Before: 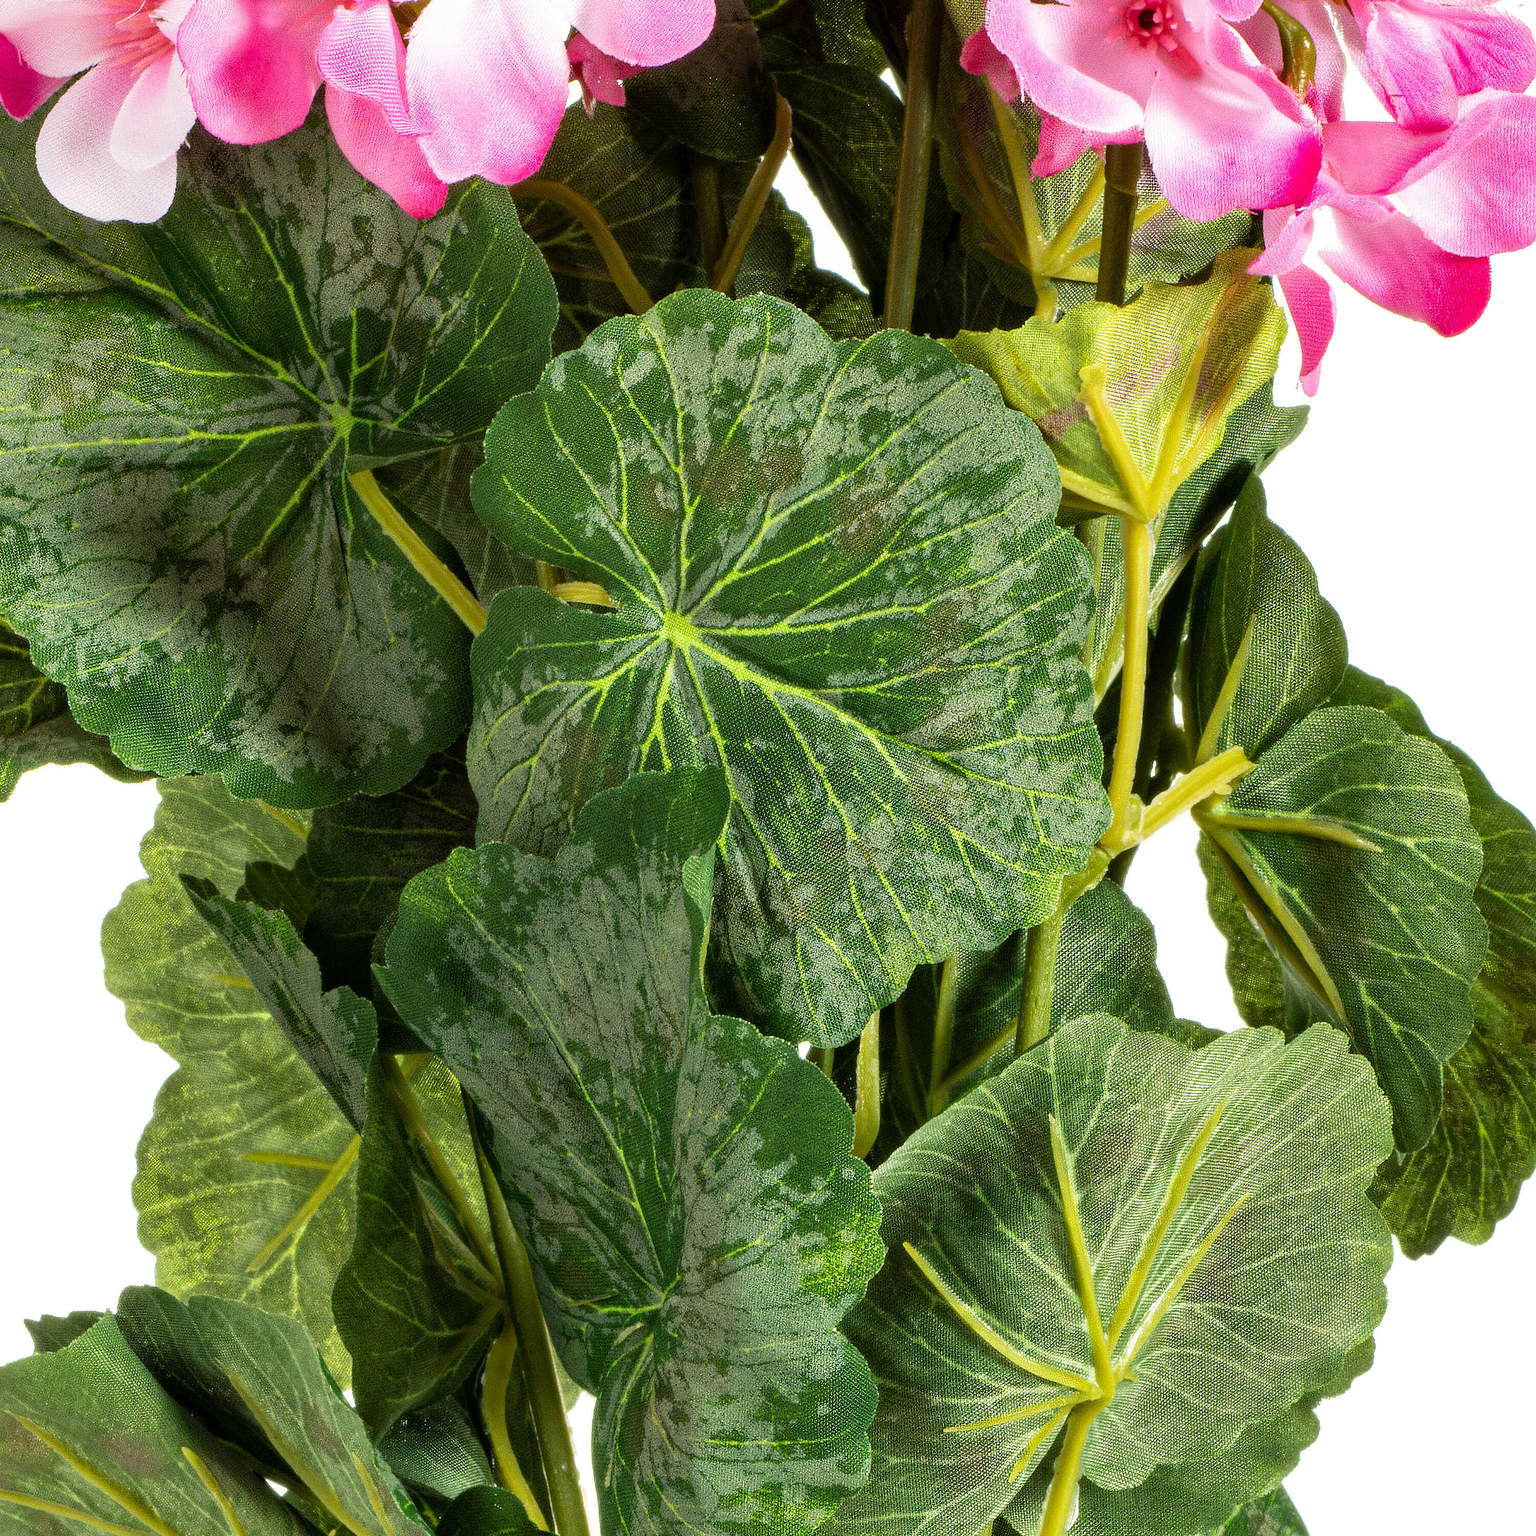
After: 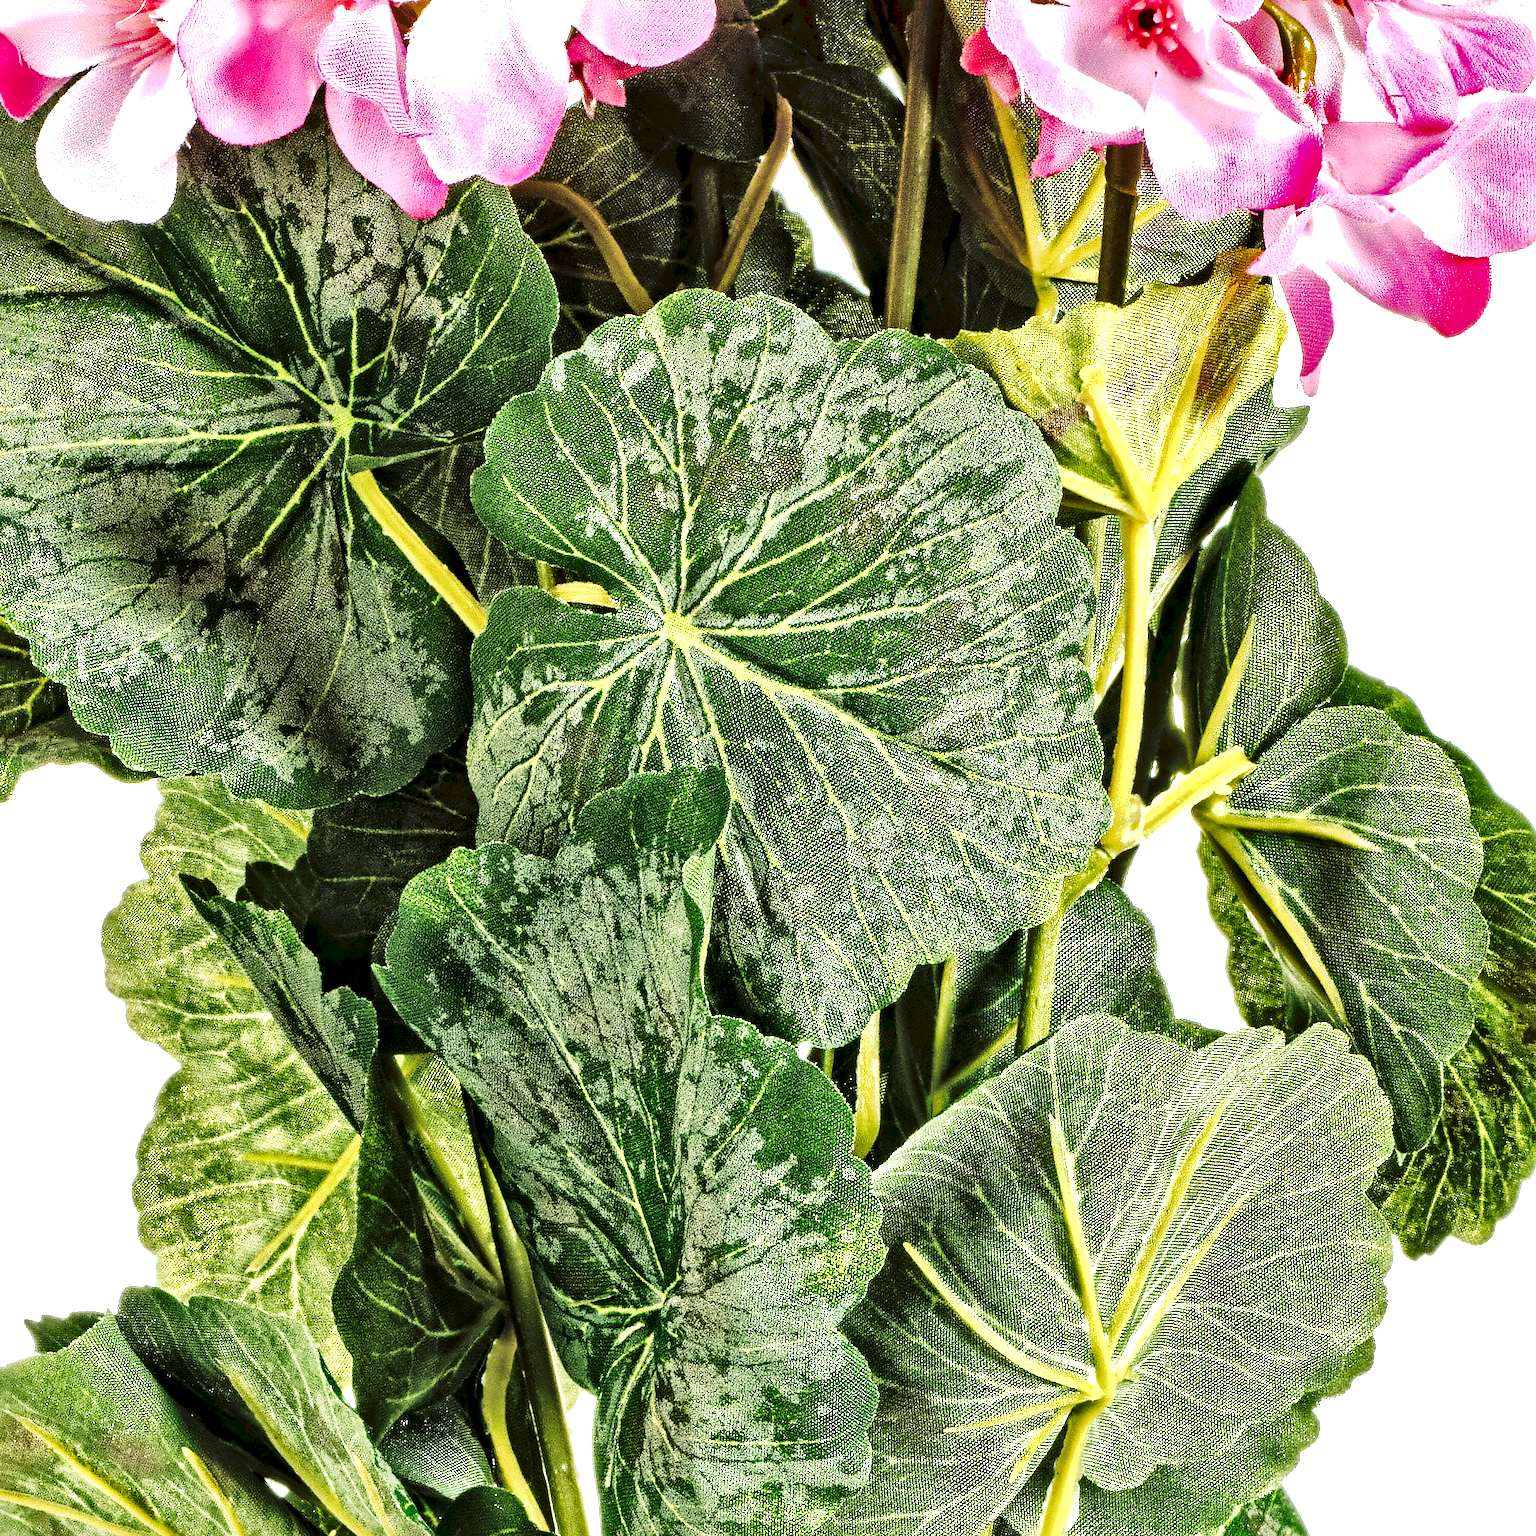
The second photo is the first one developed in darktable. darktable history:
tone curve: curves: ch0 [(0, 0) (0.003, 0.108) (0.011, 0.113) (0.025, 0.113) (0.044, 0.121) (0.069, 0.132) (0.1, 0.145) (0.136, 0.158) (0.177, 0.182) (0.224, 0.215) (0.277, 0.27) (0.335, 0.341) (0.399, 0.424) (0.468, 0.528) (0.543, 0.622) (0.623, 0.721) (0.709, 0.79) (0.801, 0.846) (0.898, 0.871) (1, 1)], preserve colors none
contrast equalizer: octaves 7, y [[0.5, 0.542, 0.583, 0.625, 0.667, 0.708], [0.5 ×6], [0.5 ×6], [0, 0.033, 0.067, 0.1, 0.133, 0.167], [0, 0.05, 0.1, 0.15, 0.2, 0.25]]
exposure: exposure 0.6 EV, compensate highlight preservation false
local contrast: mode bilateral grid, contrast 44, coarseness 69, detail 214%, midtone range 0.2
